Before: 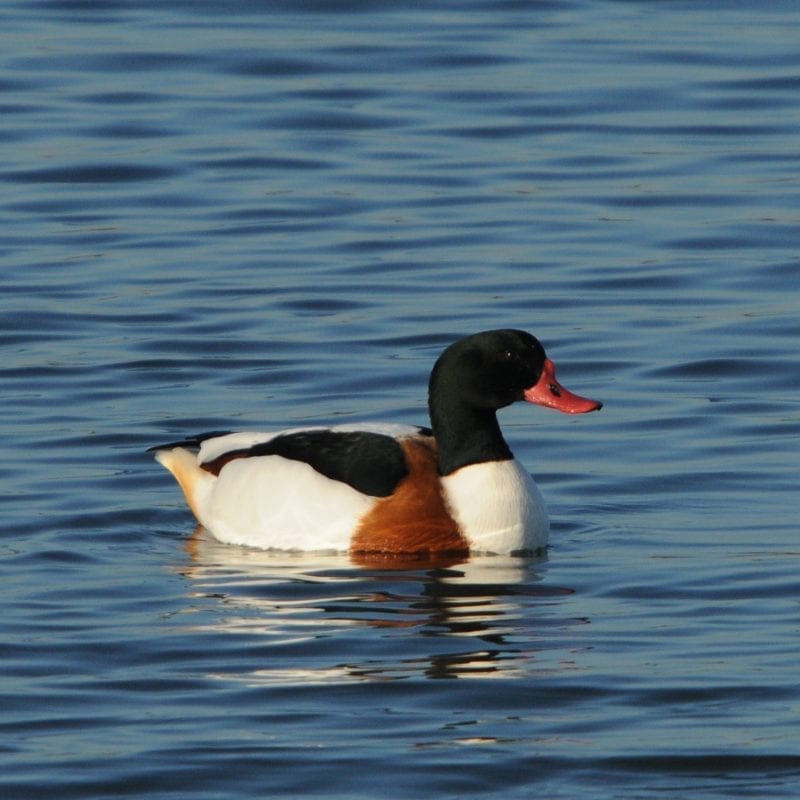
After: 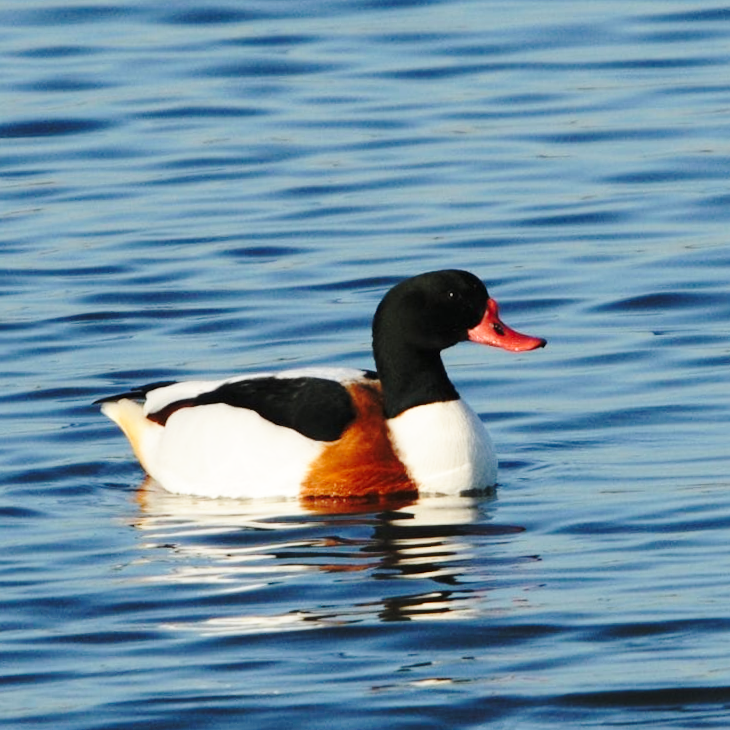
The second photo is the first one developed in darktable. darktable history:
contrast brightness saturation: saturation -0.04
crop and rotate: angle 1.96°, left 5.673%, top 5.673%
base curve: curves: ch0 [(0, 0) (0.032, 0.037) (0.105, 0.228) (0.435, 0.76) (0.856, 0.983) (1, 1)], preserve colors none
